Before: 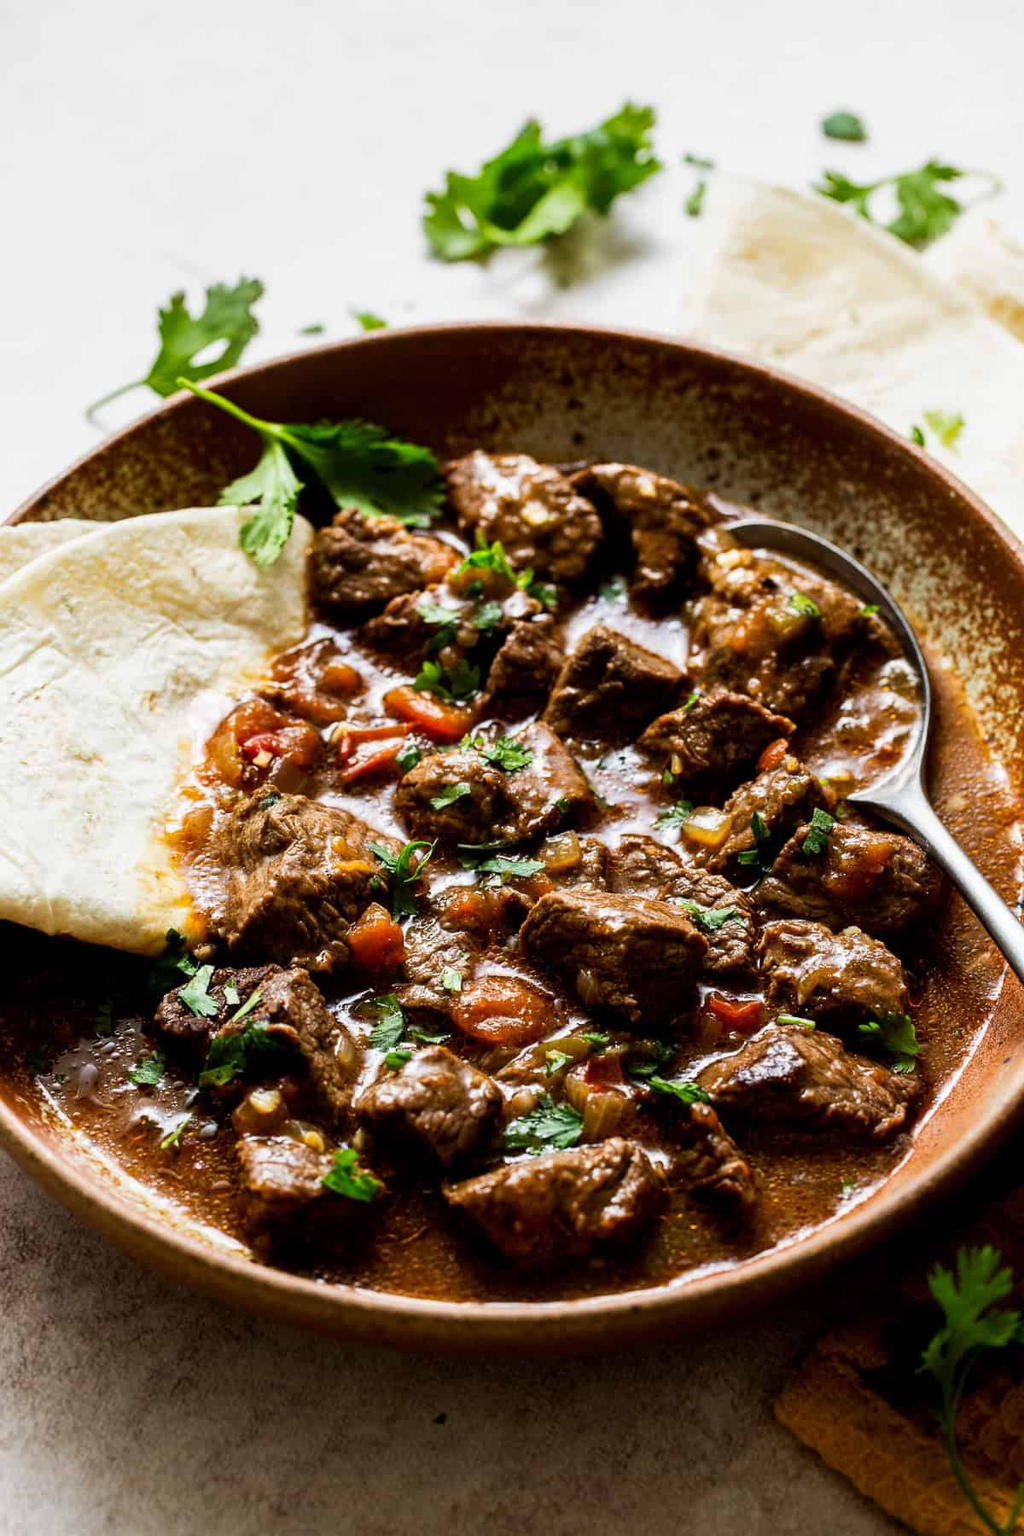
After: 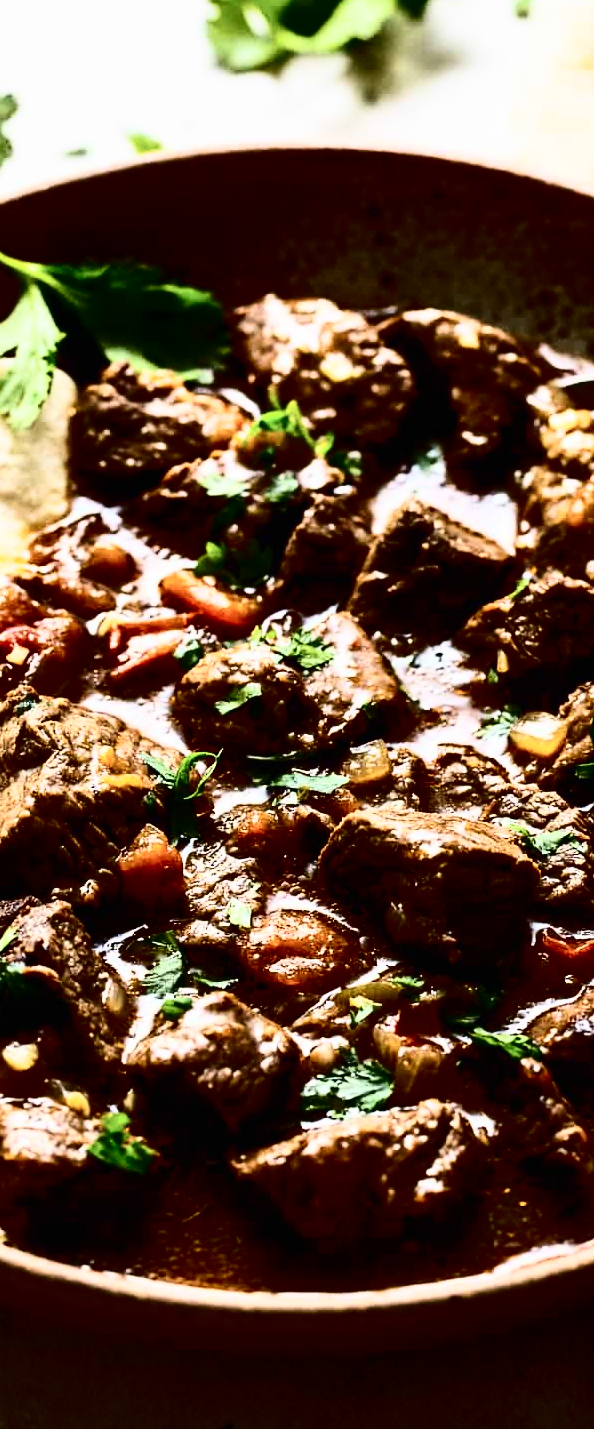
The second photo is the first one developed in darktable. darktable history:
tone curve: curves: ch0 [(0, 0) (0.003, 0.005) (0.011, 0.008) (0.025, 0.01) (0.044, 0.014) (0.069, 0.017) (0.1, 0.022) (0.136, 0.028) (0.177, 0.037) (0.224, 0.049) (0.277, 0.091) (0.335, 0.168) (0.399, 0.292) (0.468, 0.463) (0.543, 0.637) (0.623, 0.792) (0.709, 0.903) (0.801, 0.963) (0.898, 0.985) (1, 1)], color space Lab, independent channels, preserve colors none
crop and rotate: angle 0.02°, left 24.209%, top 13.025%, right 26.2%, bottom 7.533%
